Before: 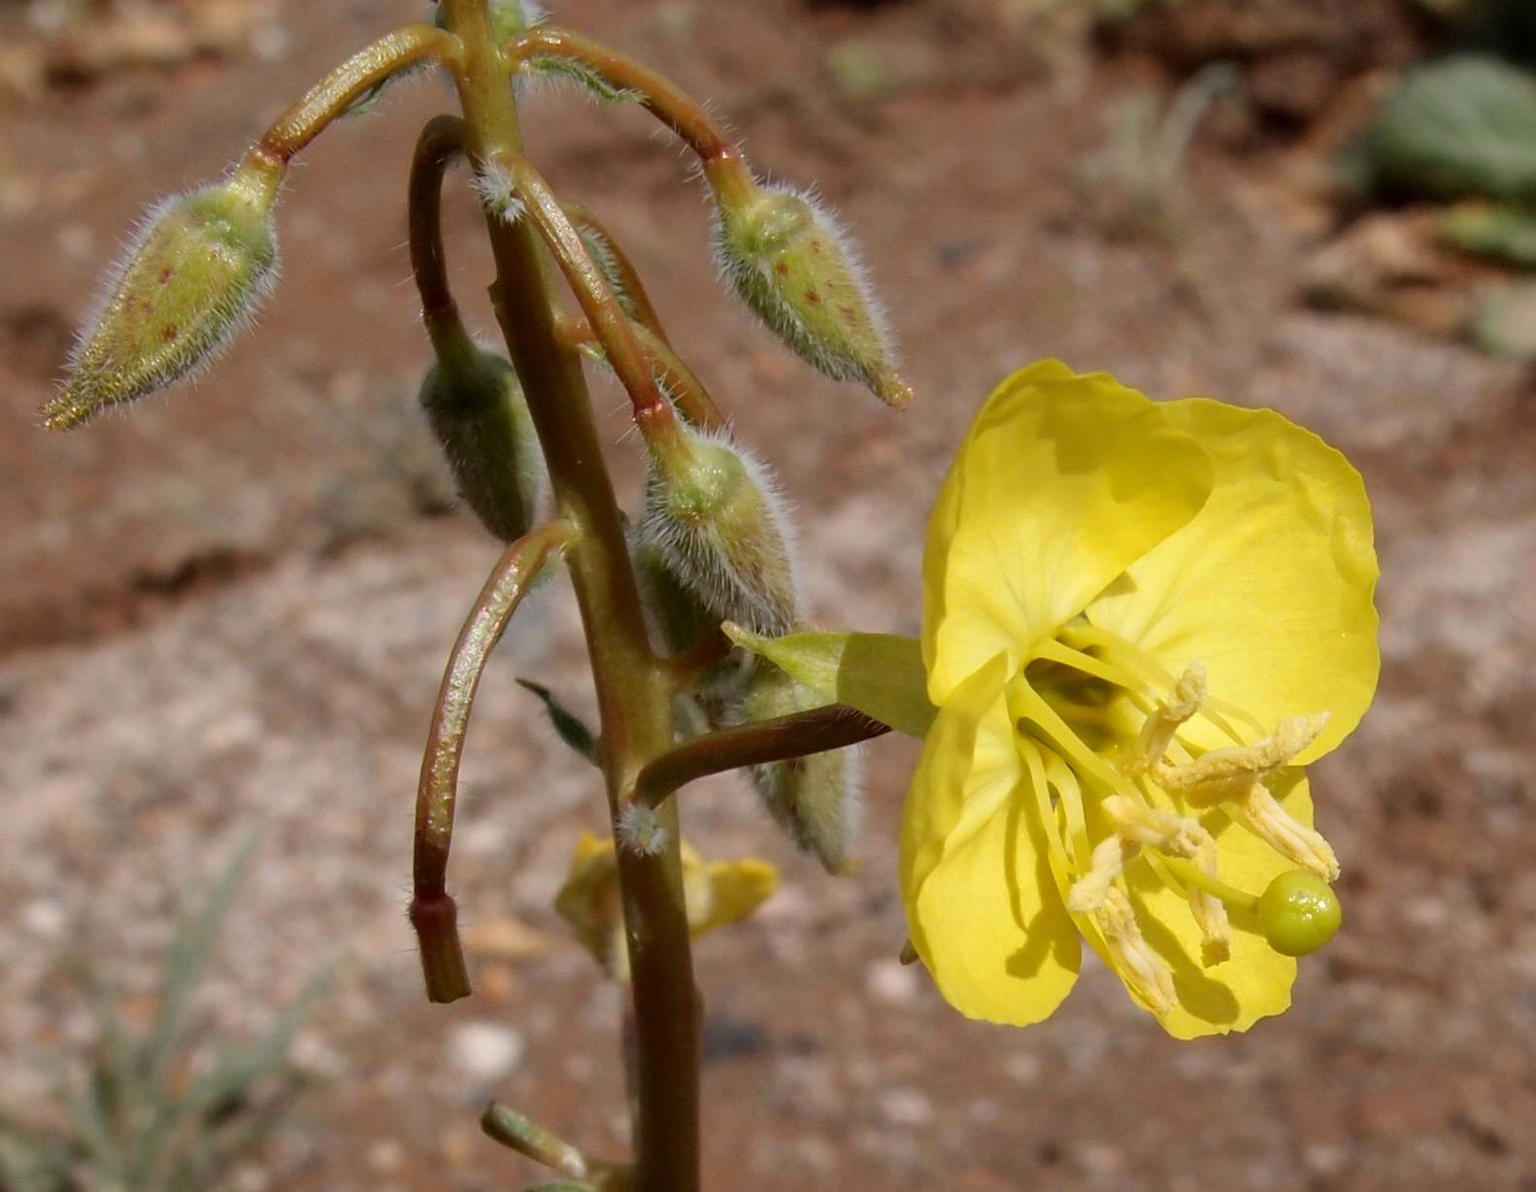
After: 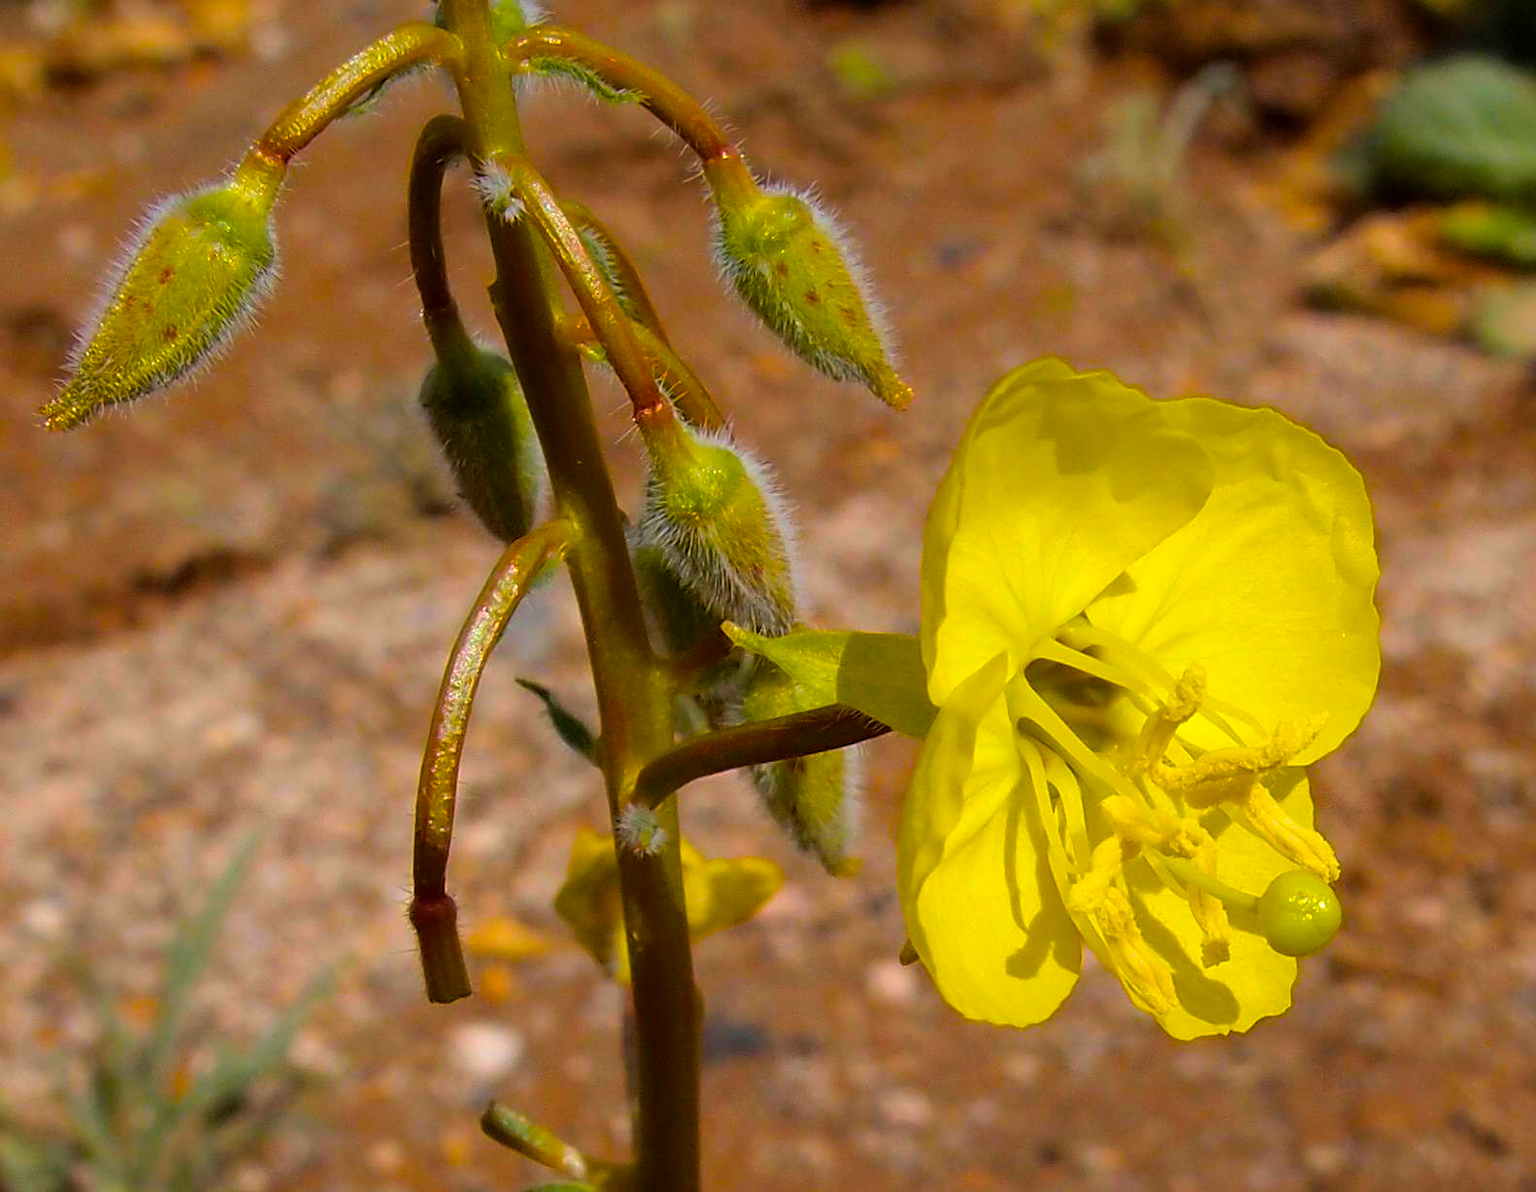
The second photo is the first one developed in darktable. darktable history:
sharpen: on, module defaults
color balance rgb: linear chroma grading › highlights 99.709%, linear chroma grading › global chroma 23.309%, perceptual saturation grading › global saturation 9.618%
